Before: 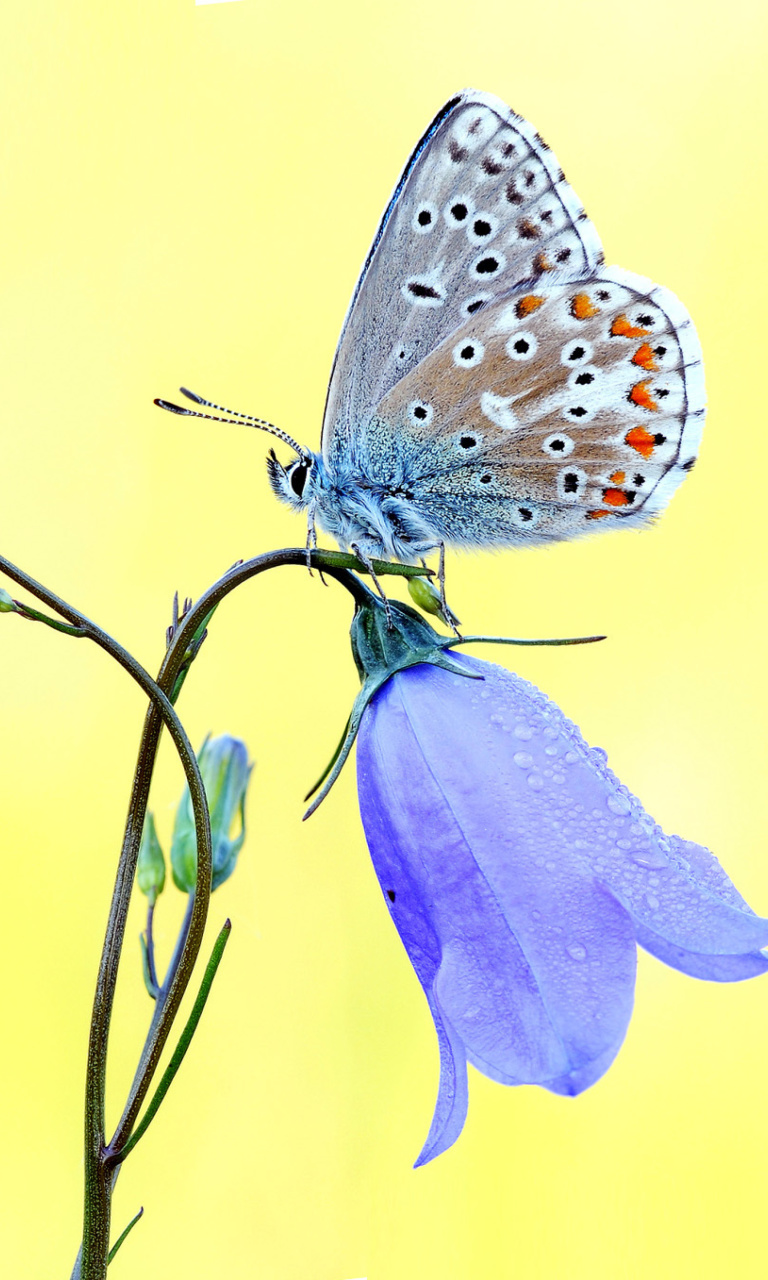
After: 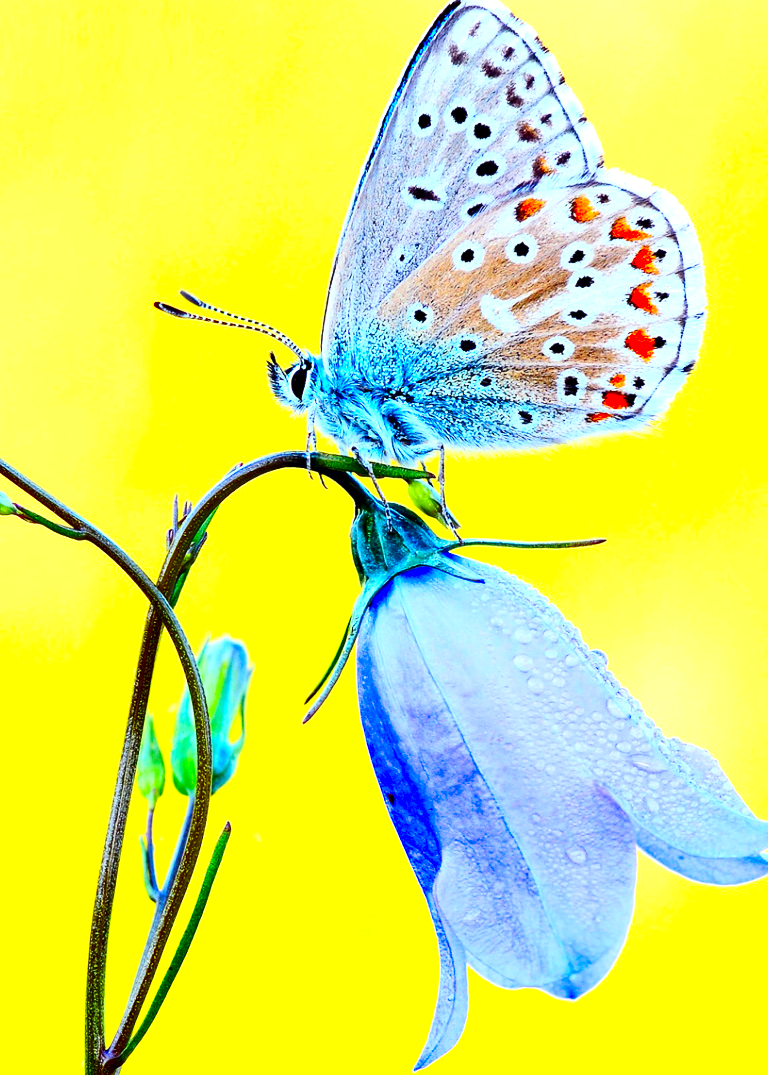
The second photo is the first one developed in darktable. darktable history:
crop: top 7.617%, bottom 8.322%
exposure: black level correction 0.001, exposure 0.498 EV, compensate highlight preservation false
contrast brightness saturation: contrast 0.264, brightness 0.015, saturation 0.859
